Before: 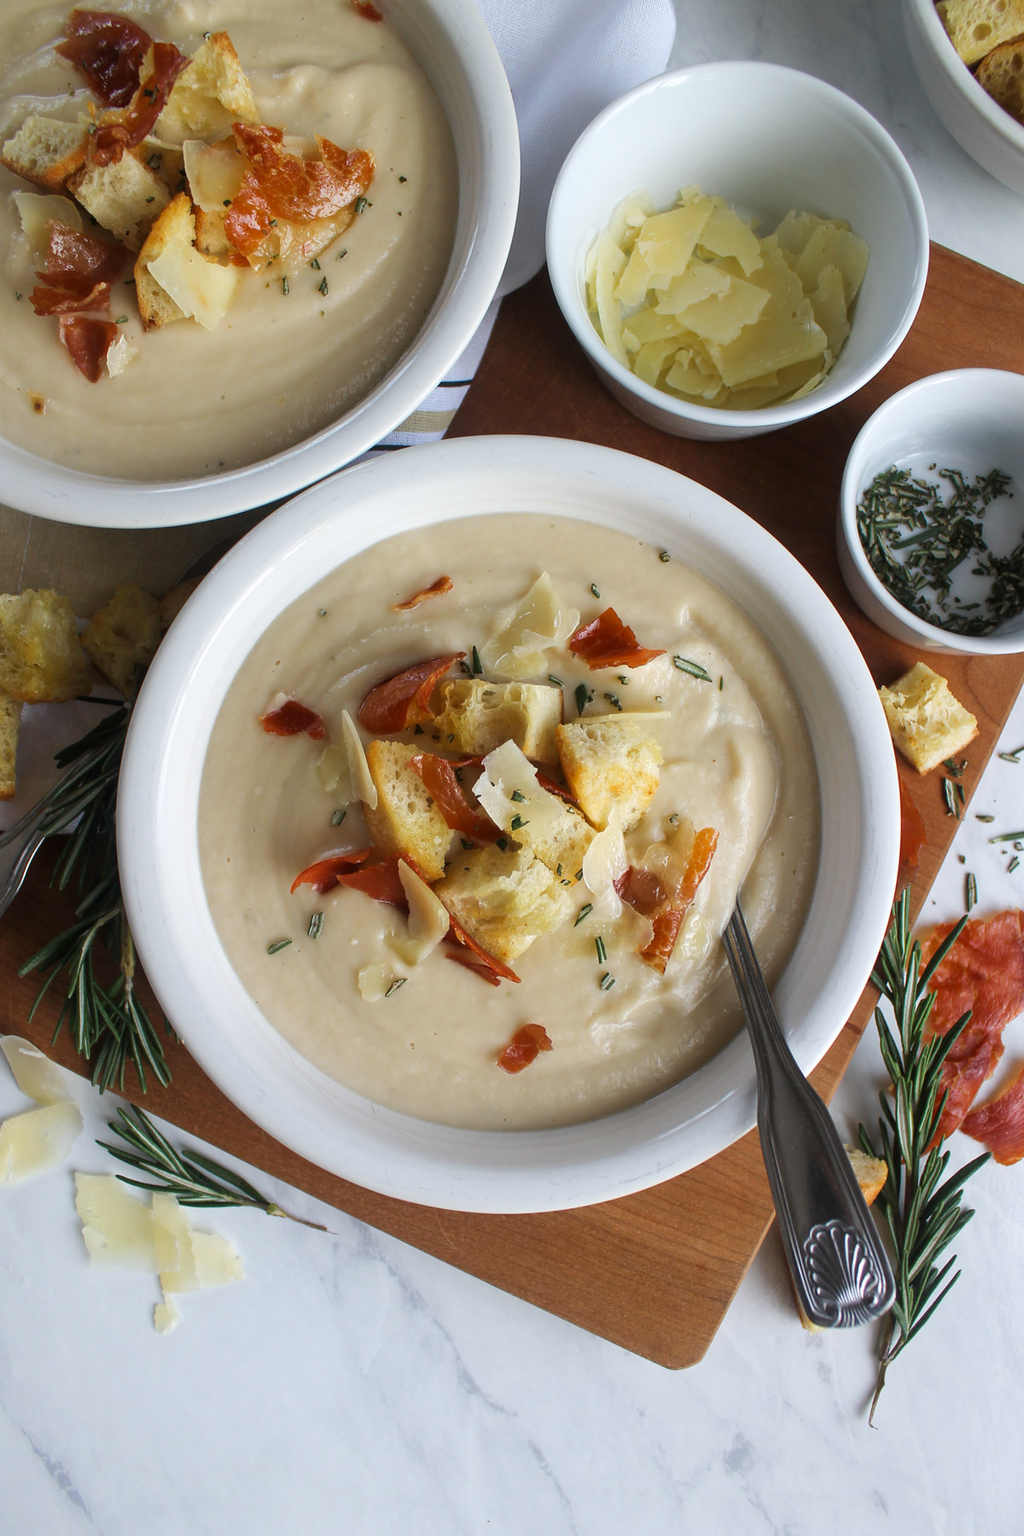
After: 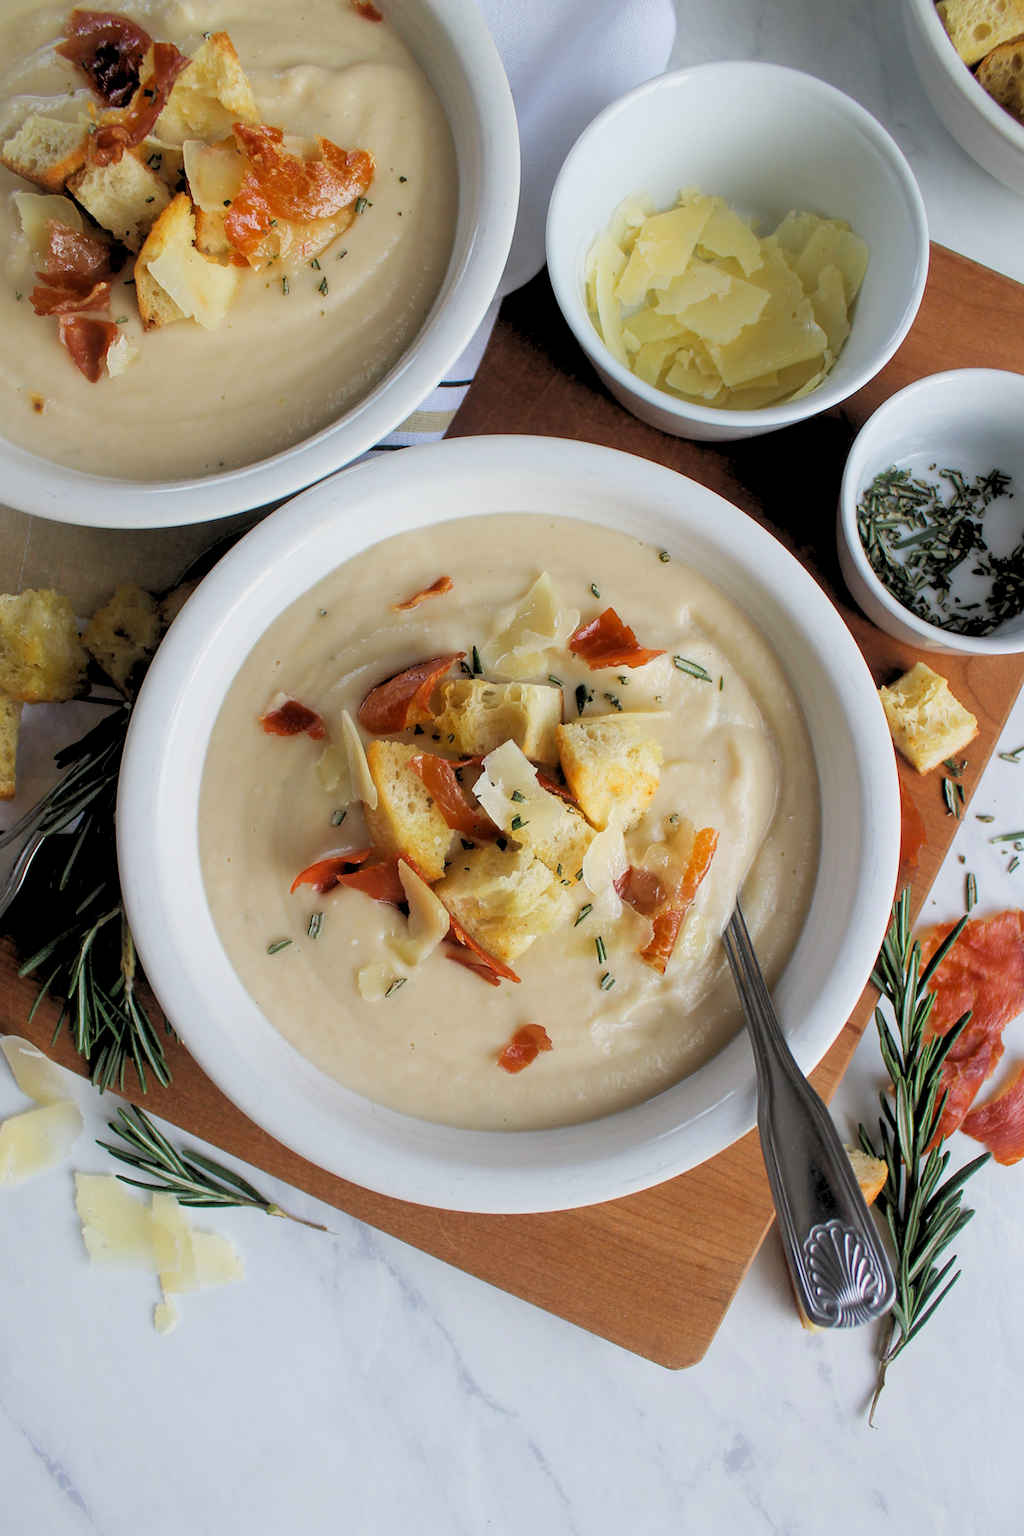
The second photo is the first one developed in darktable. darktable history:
color correction: saturation 0.99
rgb levels: preserve colors sum RGB, levels [[0.038, 0.433, 0.934], [0, 0.5, 1], [0, 0.5, 1]]
tone curve: curves: ch0 [(0, 0) (0.003, 0.003) (0.011, 0.011) (0.025, 0.025) (0.044, 0.045) (0.069, 0.07) (0.1, 0.101) (0.136, 0.138) (0.177, 0.18) (0.224, 0.228) (0.277, 0.281) (0.335, 0.34) (0.399, 0.405) (0.468, 0.475) (0.543, 0.551) (0.623, 0.633) (0.709, 0.72) (0.801, 0.813) (0.898, 0.907) (1, 1)], preserve colors none
